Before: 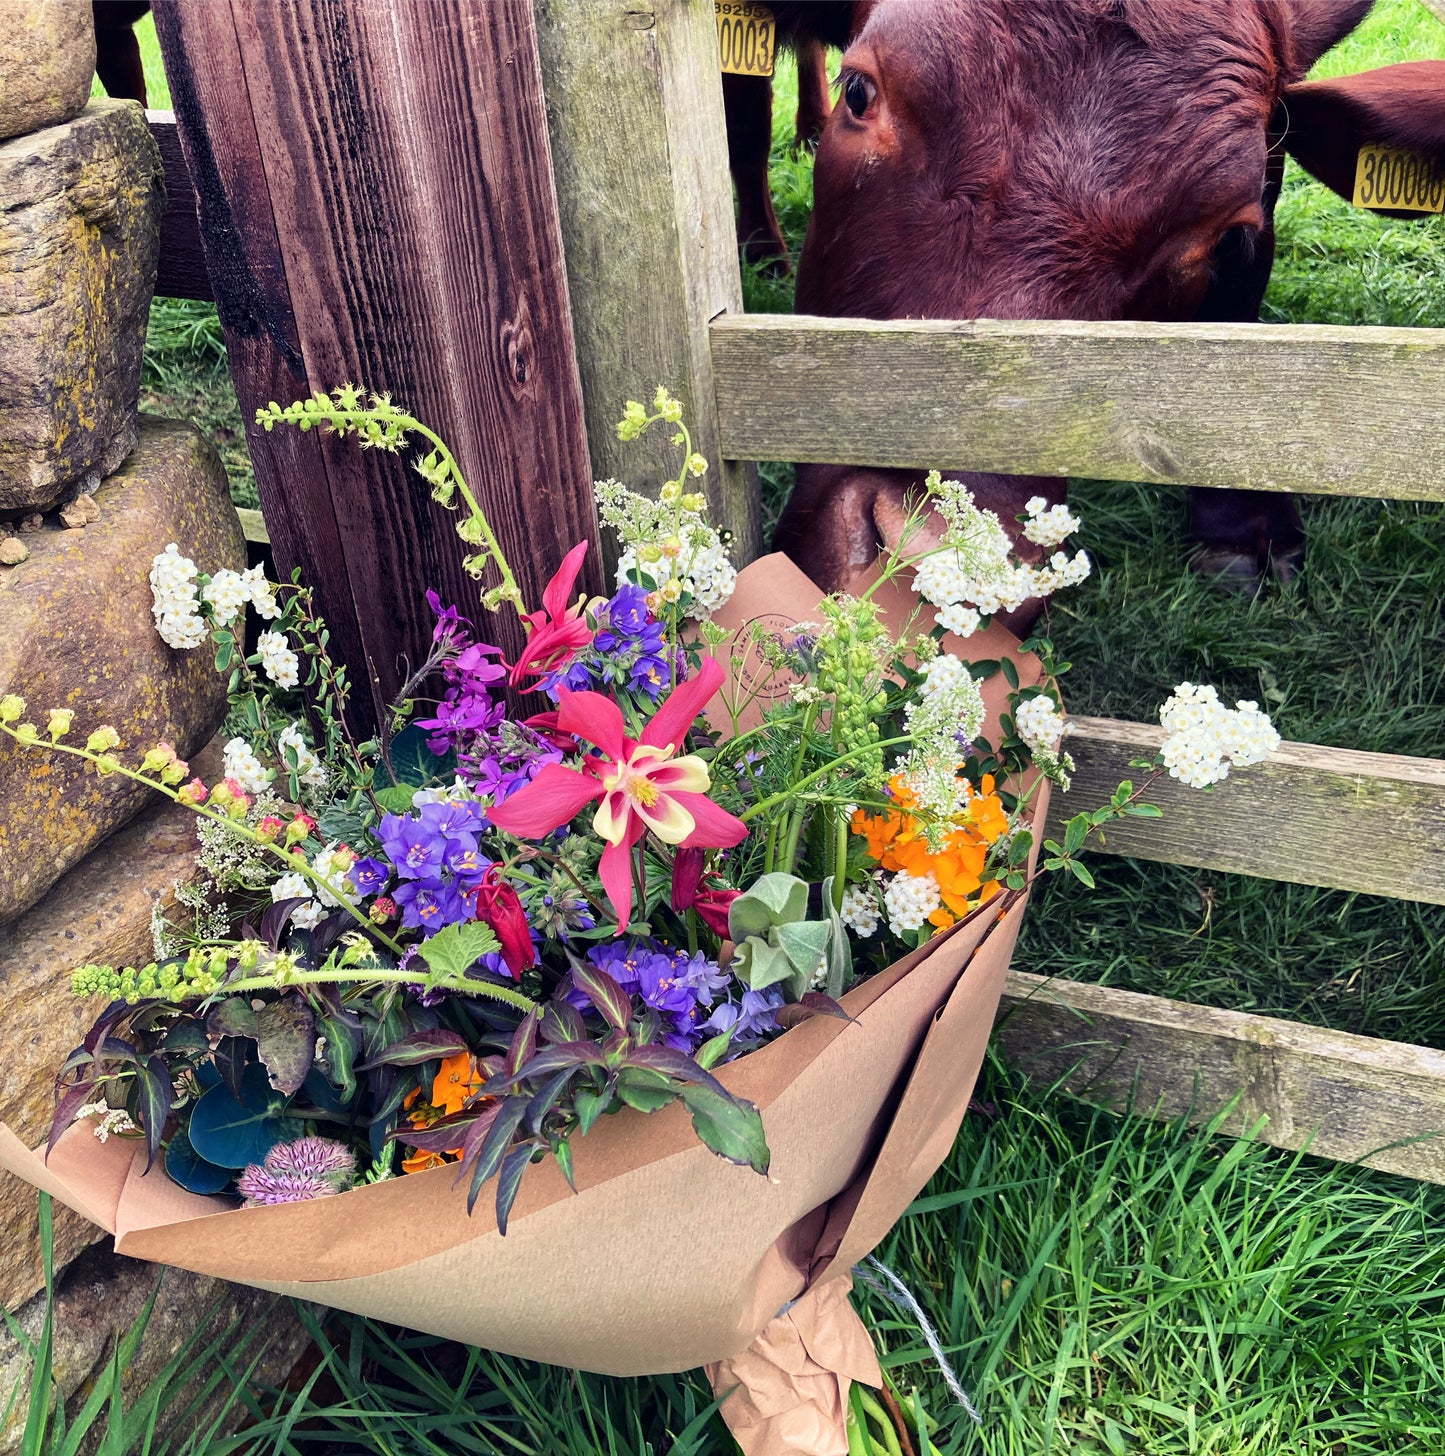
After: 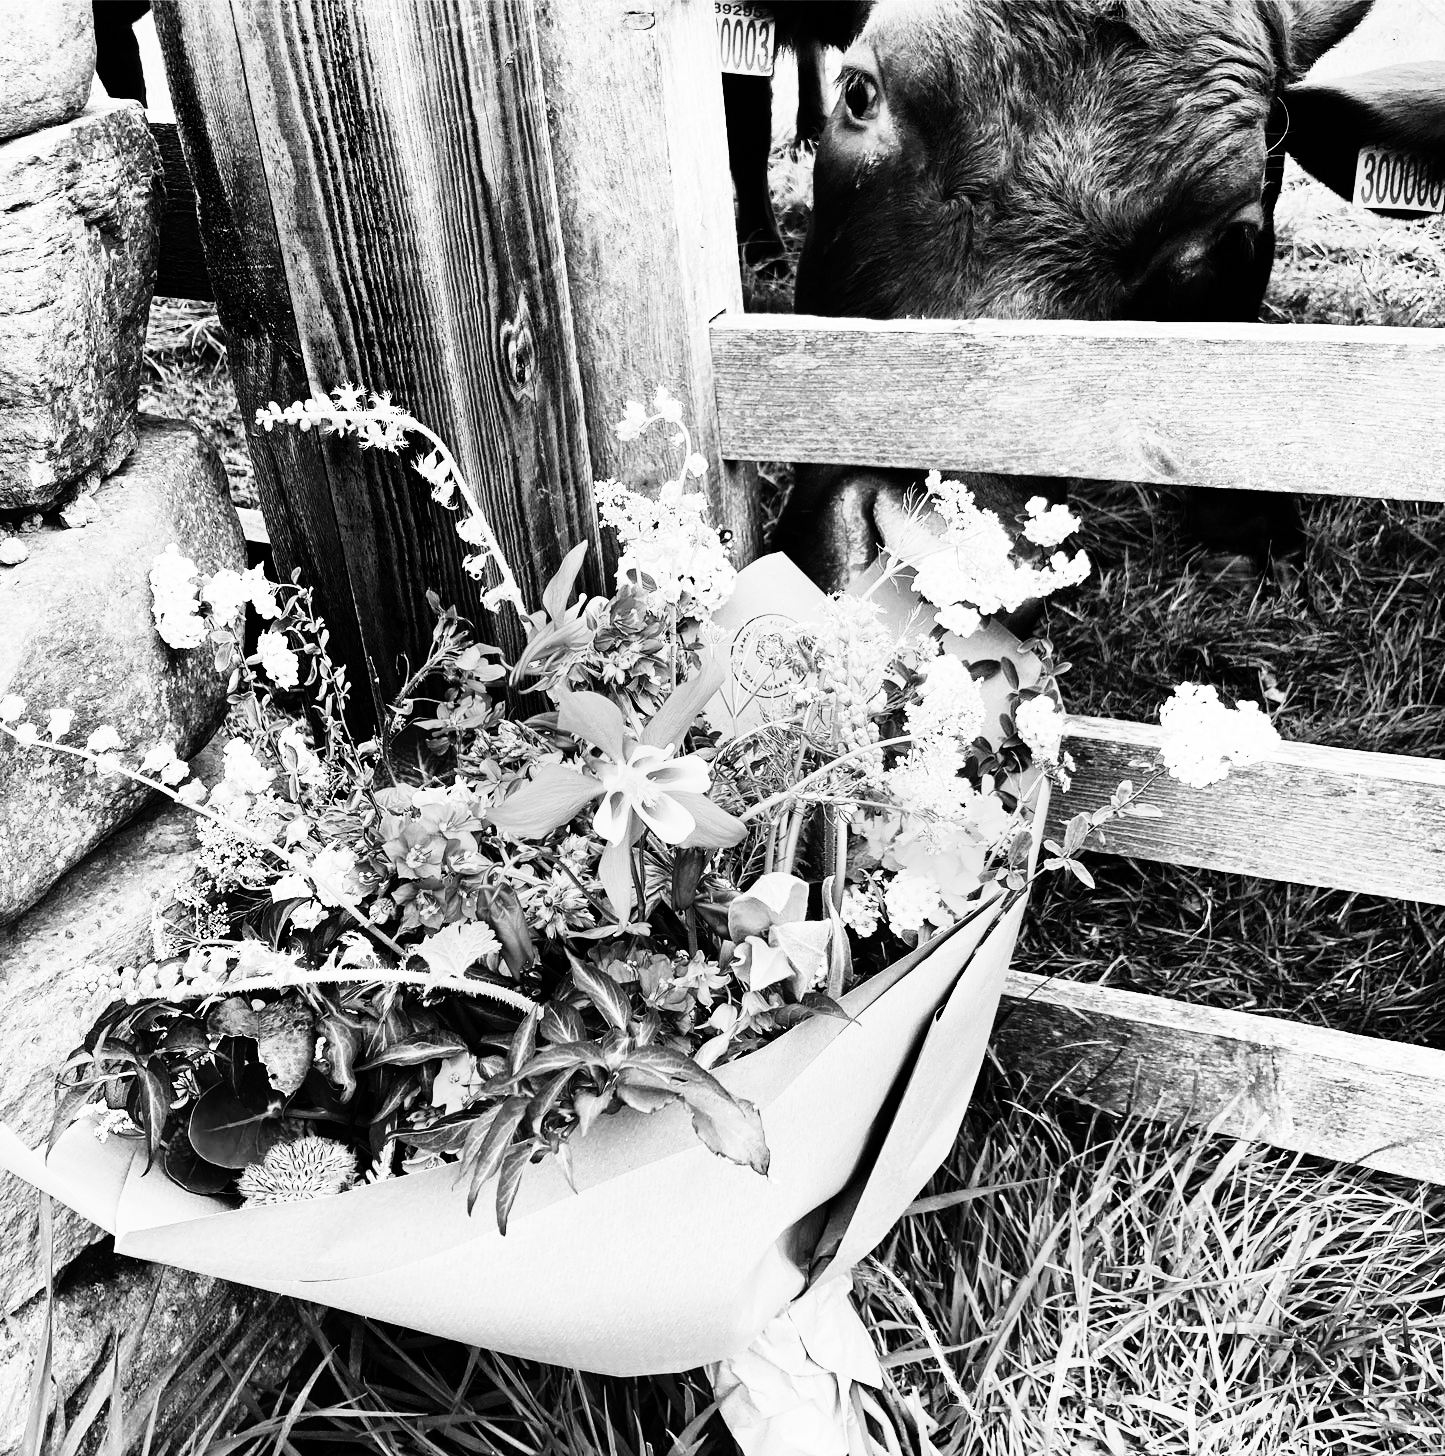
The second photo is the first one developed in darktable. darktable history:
rgb curve: curves: ch0 [(0, 0) (0.21, 0.15) (0.24, 0.21) (0.5, 0.75) (0.75, 0.96) (0.89, 0.99) (1, 1)]; ch1 [(0, 0.02) (0.21, 0.13) (0.25, 0.2) (0.5, 0.67) (0.75, 0.9) (0.89, 0.97) (1, 1)]; ch2 [(0, 0.02) (0.21, 0.13) (0.25, 0.2) (0.5, 0.67) (0.75, 0.9) (0.89, 0.97) (1, 1)], compensate middle gray true
monochrome: on, module defaults
